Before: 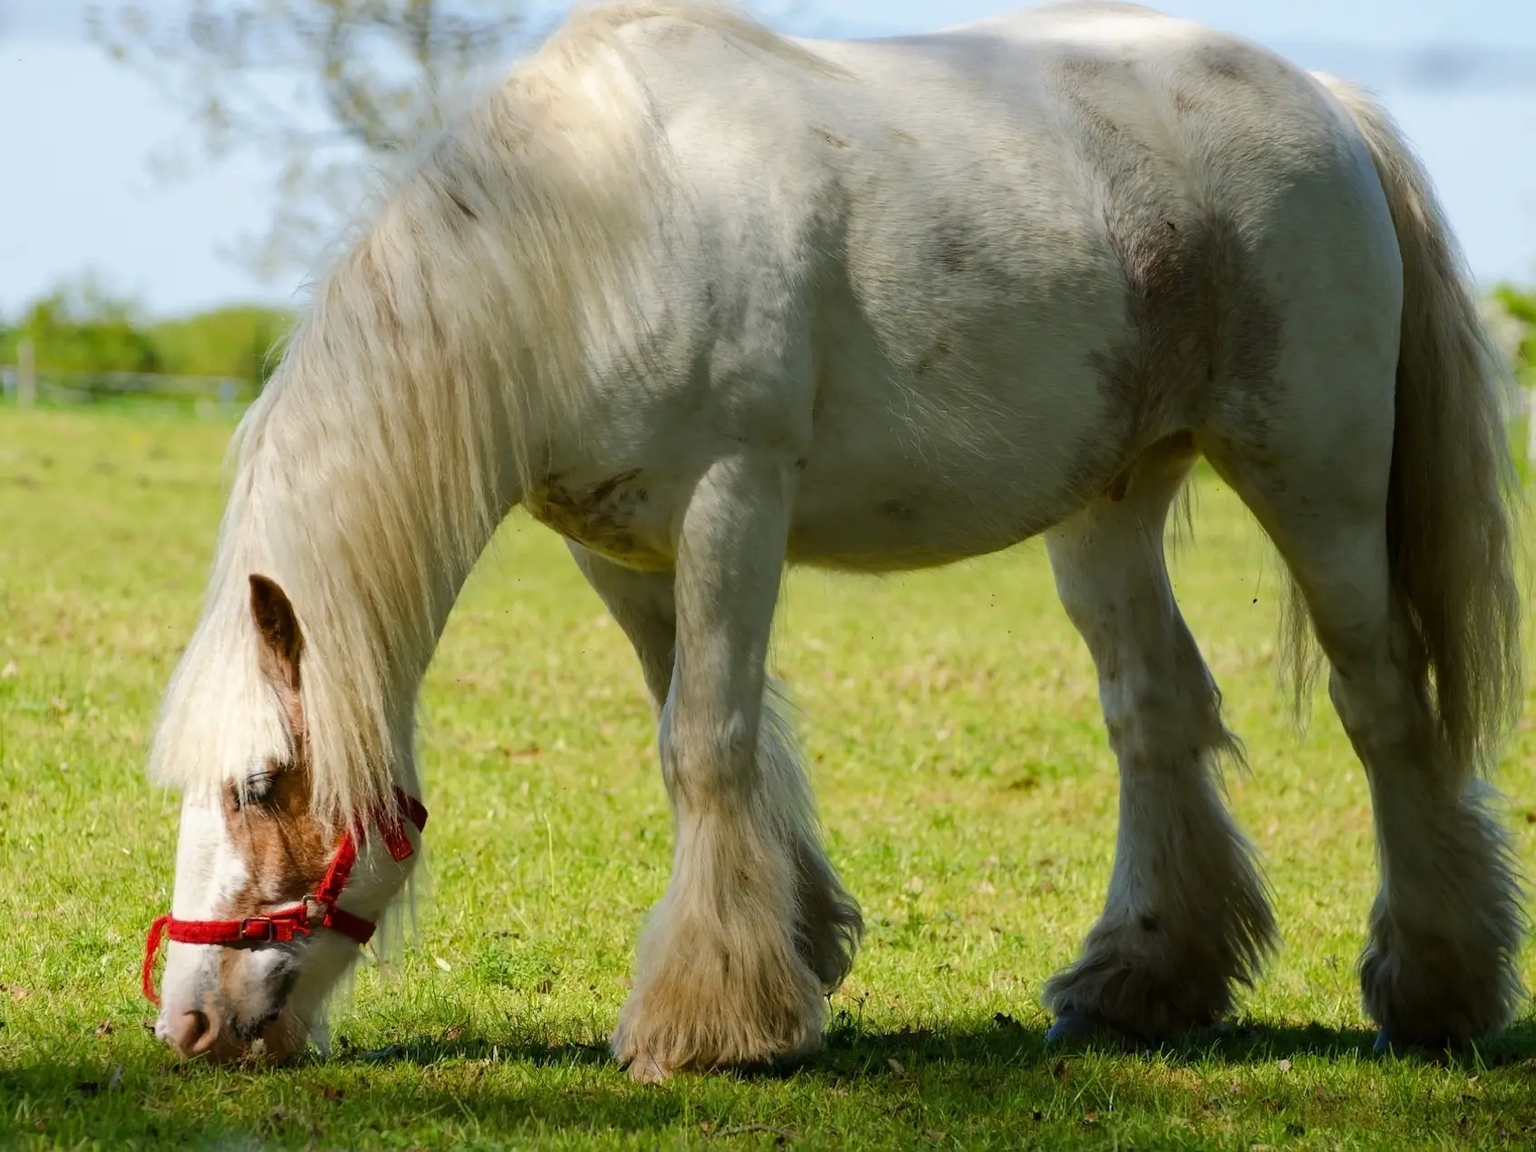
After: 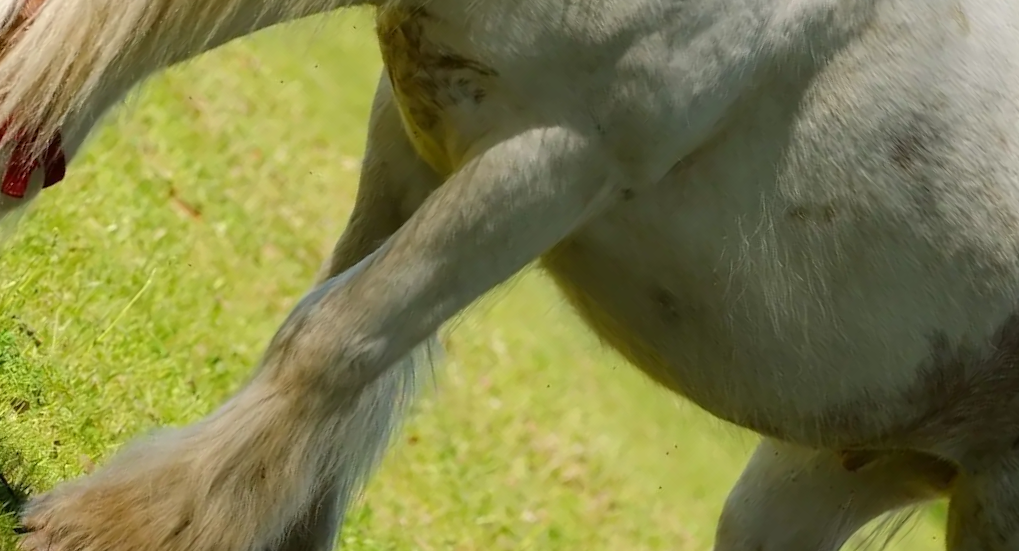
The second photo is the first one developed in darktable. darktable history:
crop and rotate: angle -44.71°, top 16.759%, right 0.844%, bottom 11.75%
